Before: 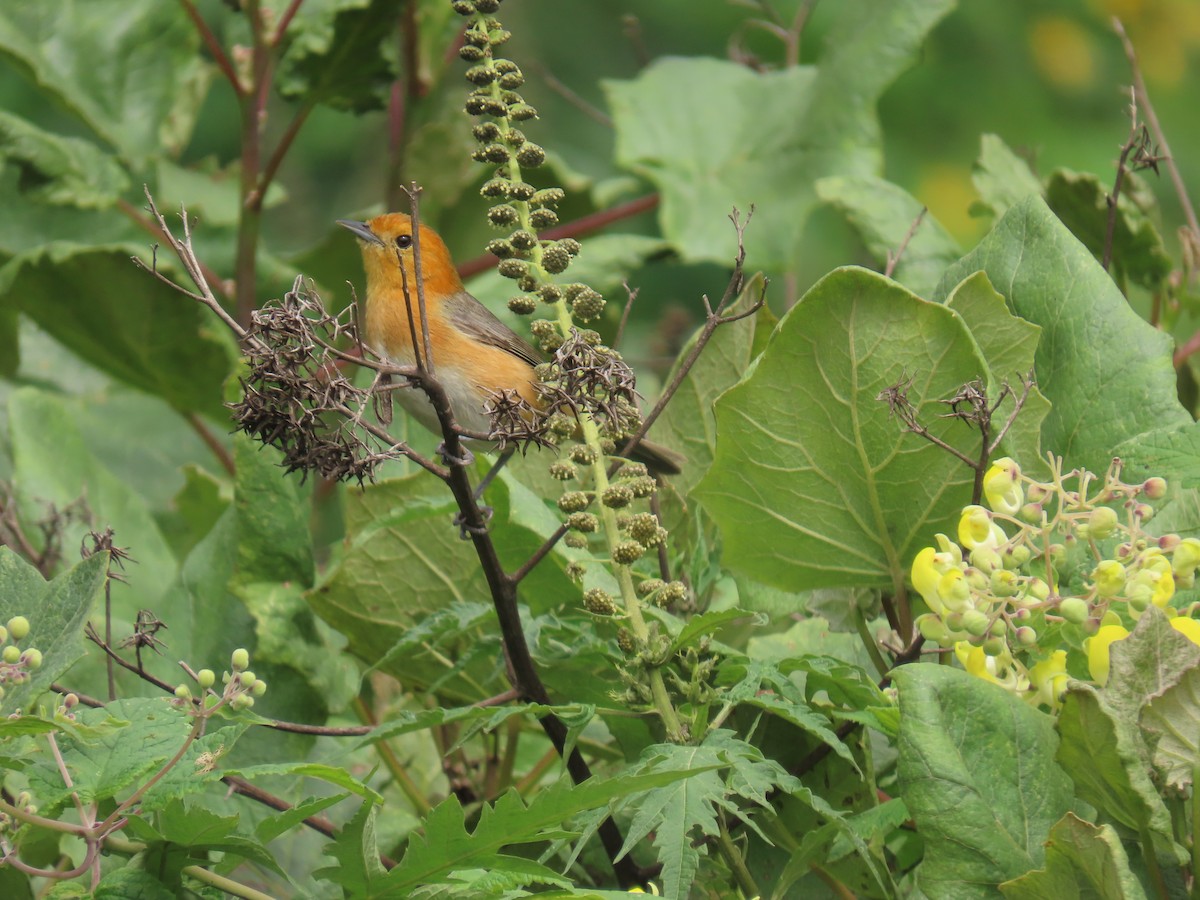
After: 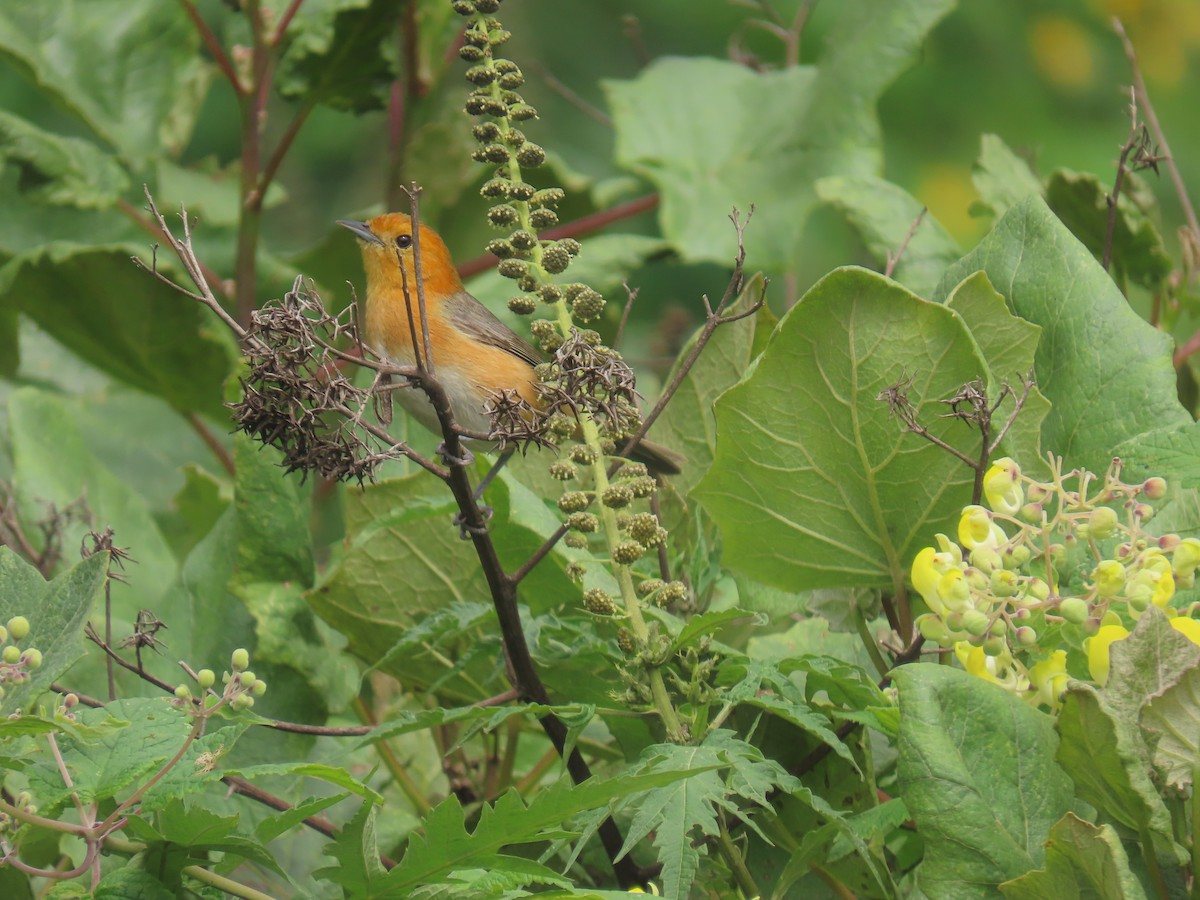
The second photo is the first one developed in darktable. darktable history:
contrast equalizer: y [[0.5, 0.488, 0.462, 0.461, 0.491, 0.5], [0.5 ×6], [0.5 ×6], [0 ×6], [0 ×6]]
bloom: size 15%, threshold 97%, strength 7%
